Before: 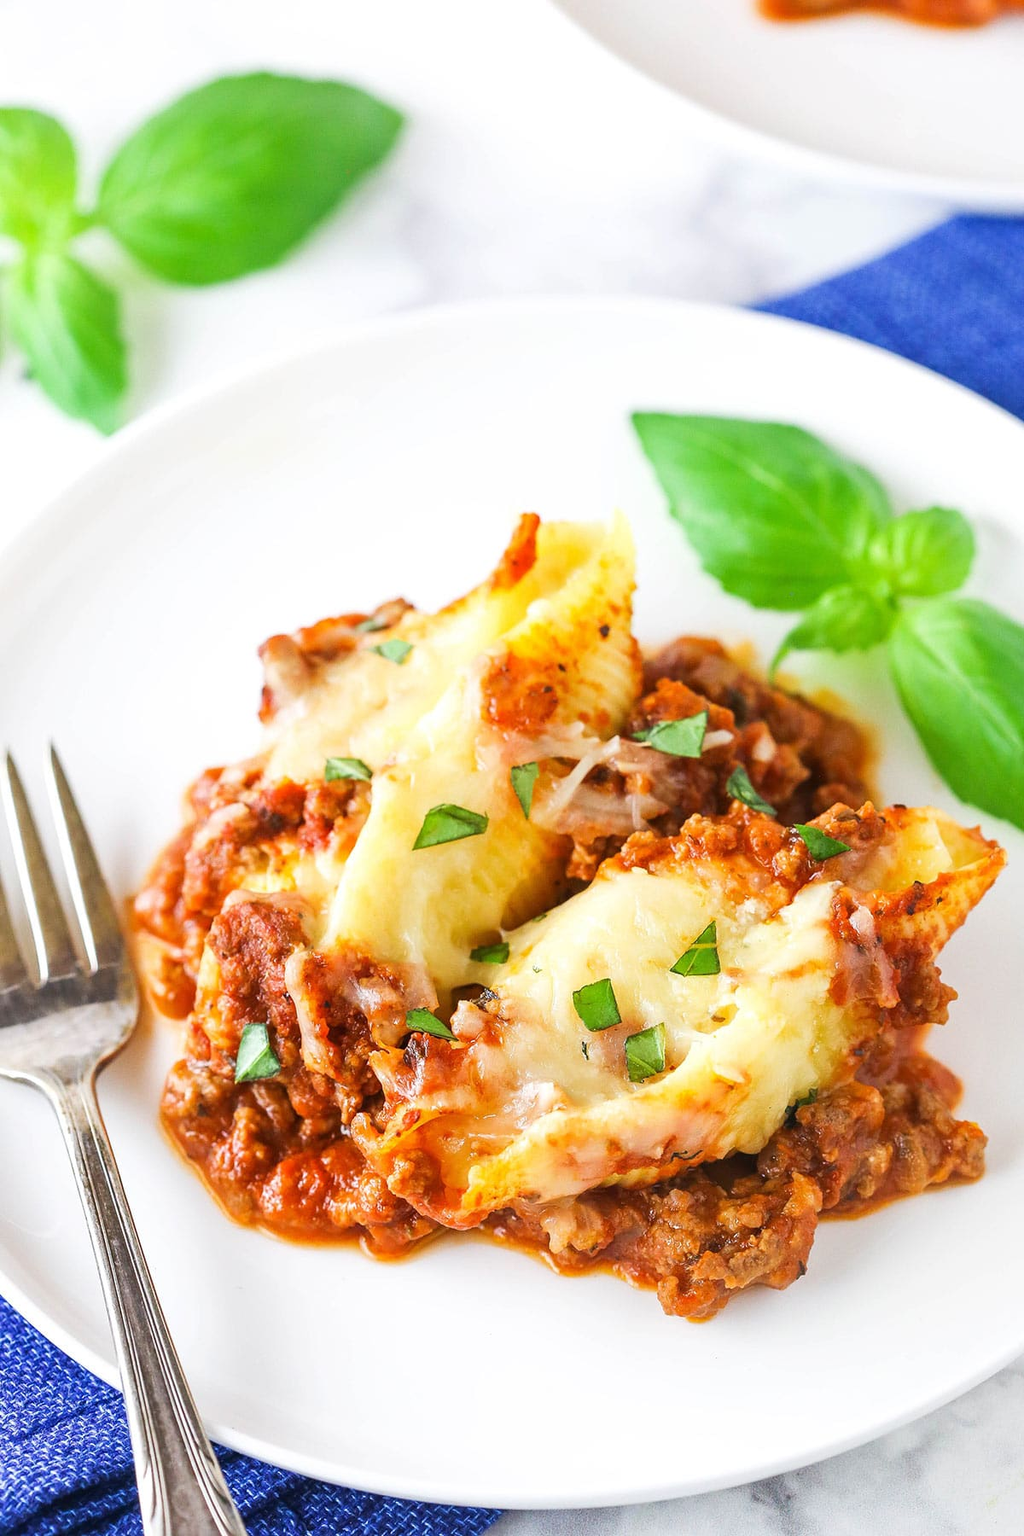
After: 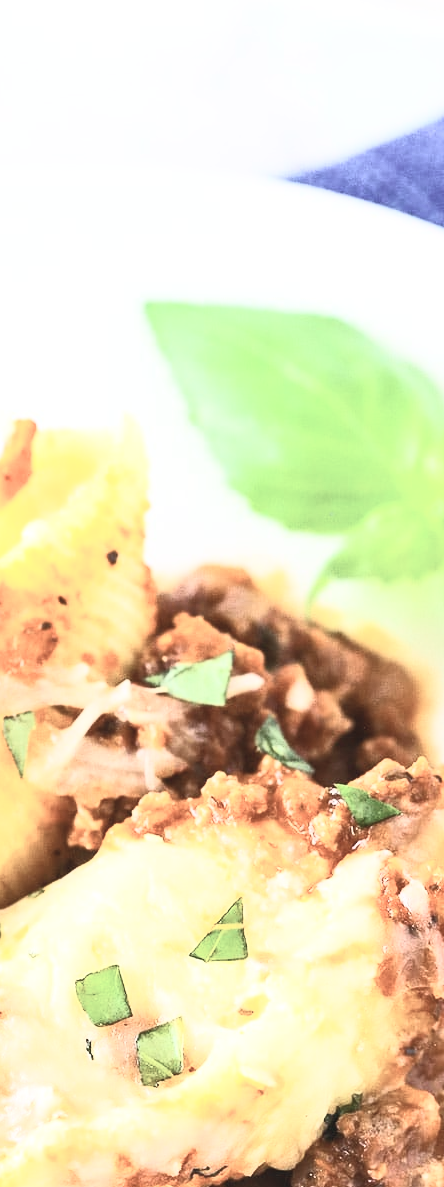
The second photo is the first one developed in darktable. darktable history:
contrast brightness saturation: contrast 0.553, brightness 0.578, saturation -0.345
crop and rotate: left 49.708%, top 10.137%, right 13.262%, bottom 23.873%
